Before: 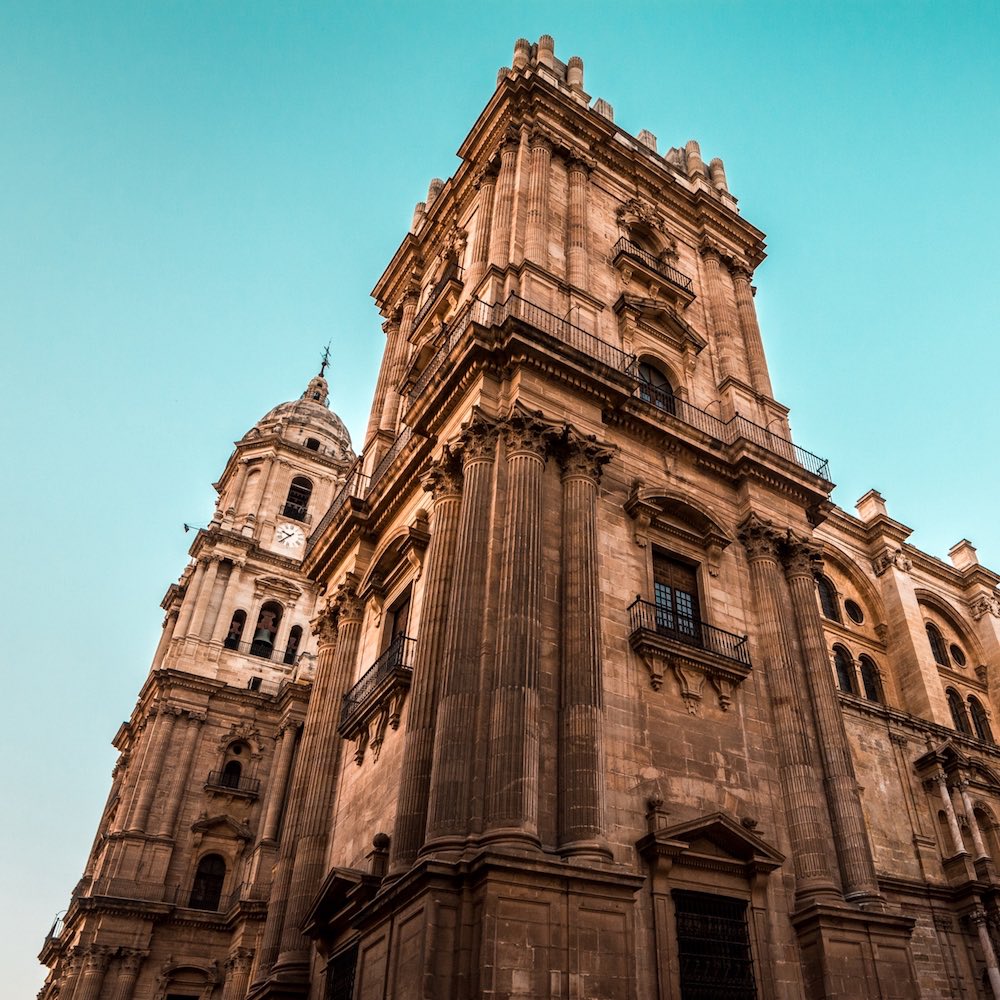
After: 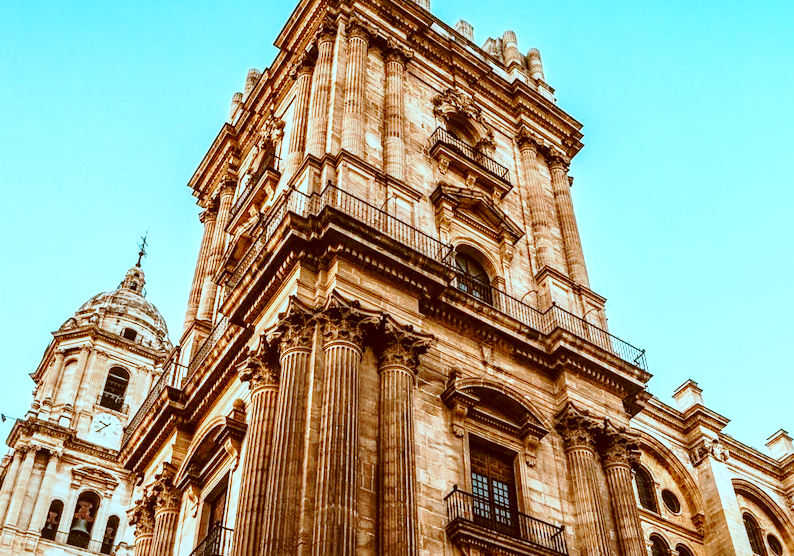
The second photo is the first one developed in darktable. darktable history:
crop: left 18.38%, top 11.092%, right 2.134%, bottom 33.217%
local contrast: on, module defaults
sharpen: amount 0.2
base curve: curves: ch0 [(0, 0) (0.028, 0.03) (0.121, 0.232) (0.46, 0.748) (0.859, 0.968) (1, 1)], preserve colors none
color correction: highlights a* -14.62, highlights b* -16.22, shadows a* 10.12, shadows b* 29.4
